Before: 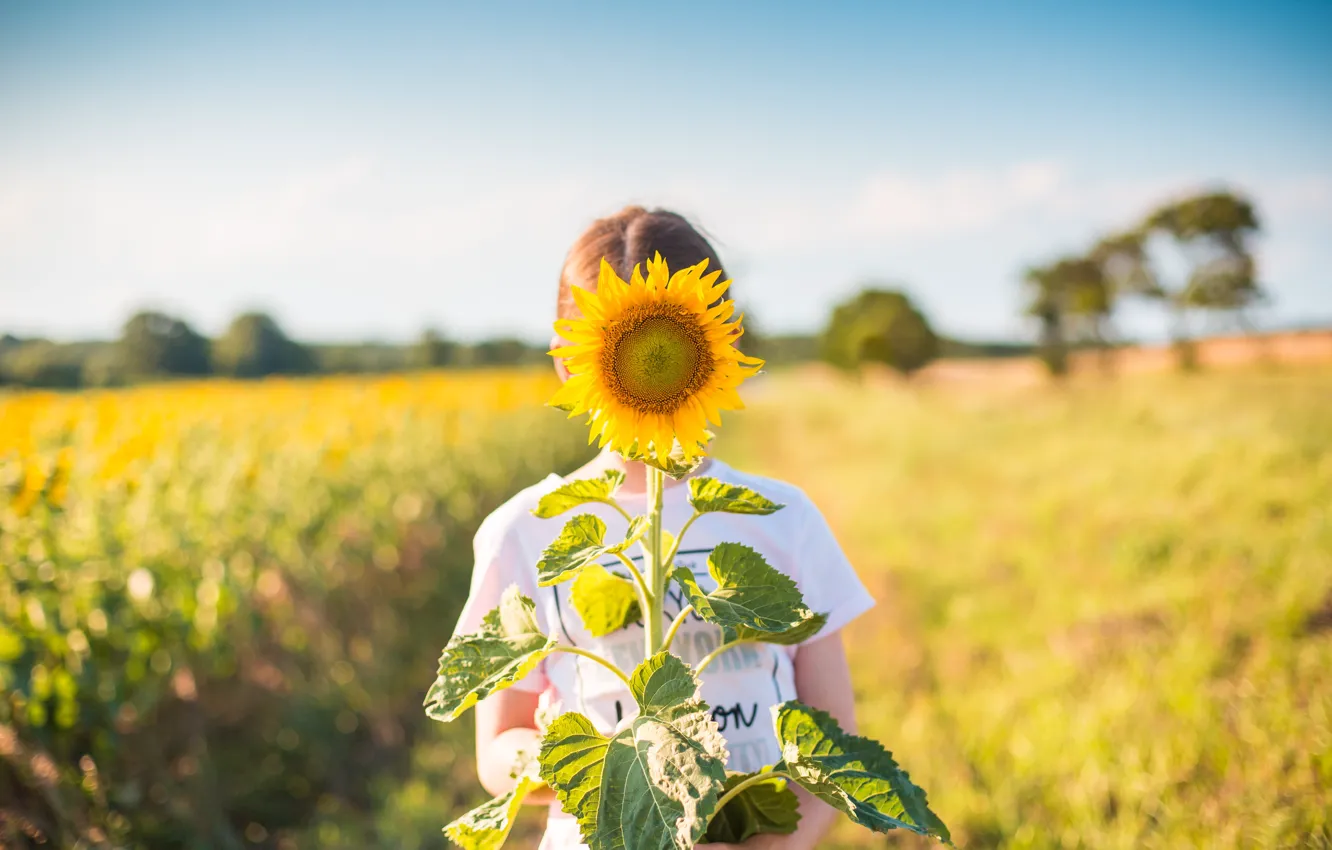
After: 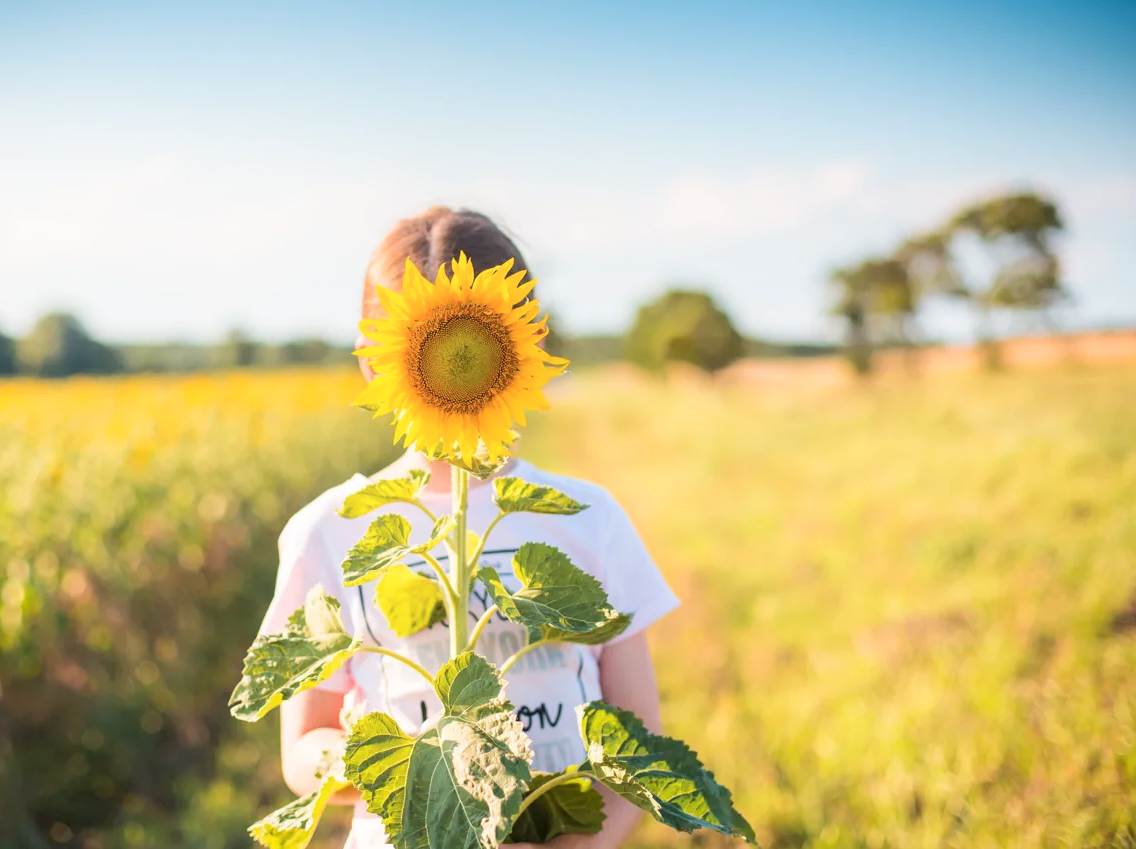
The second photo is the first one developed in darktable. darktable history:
crop and rotate: left 14.643%
shadows and highlights: shadows -22.57, highlights 45.39, soften with gaussian
